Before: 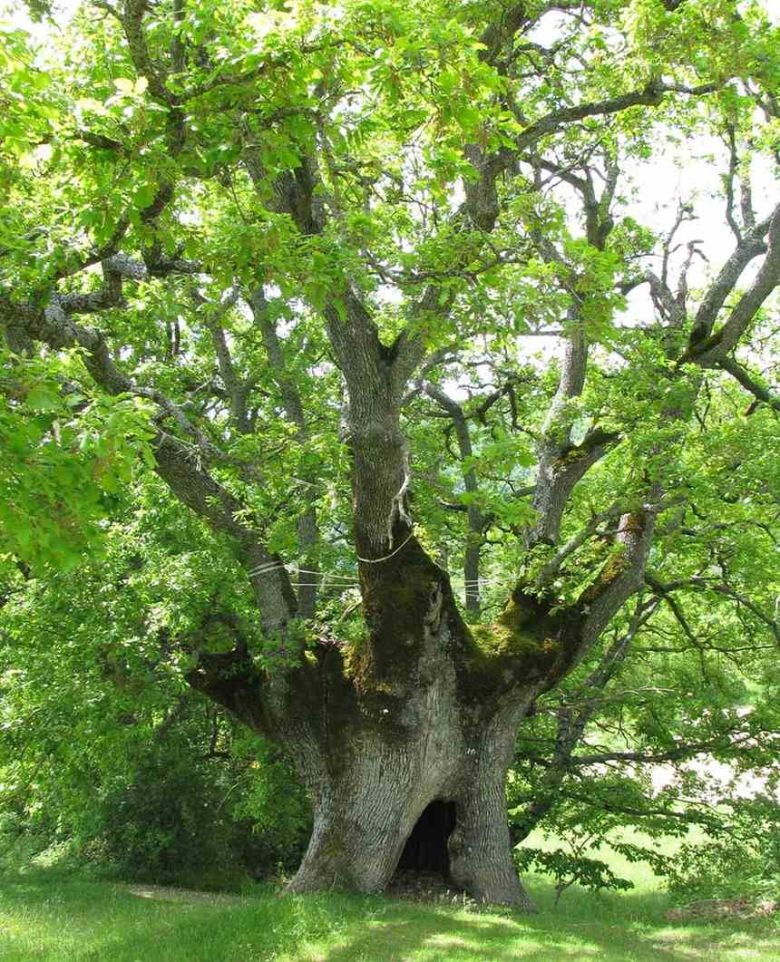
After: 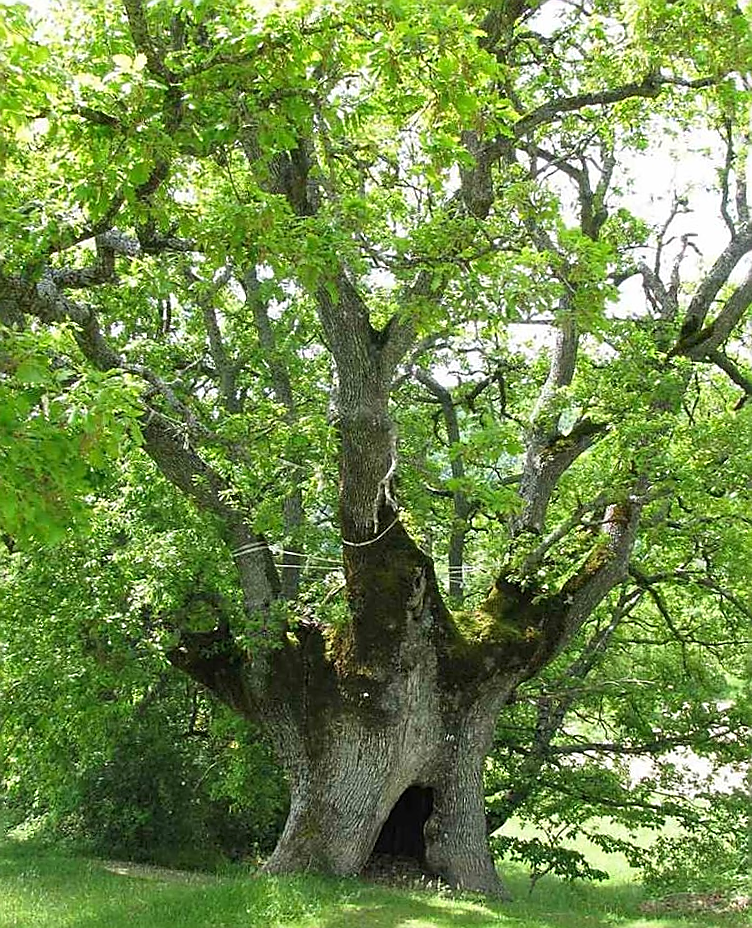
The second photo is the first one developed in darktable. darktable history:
crop and rotate: angle -1.69°
sharpen: radius 1.4, amount 1.25, threshold 0.7
